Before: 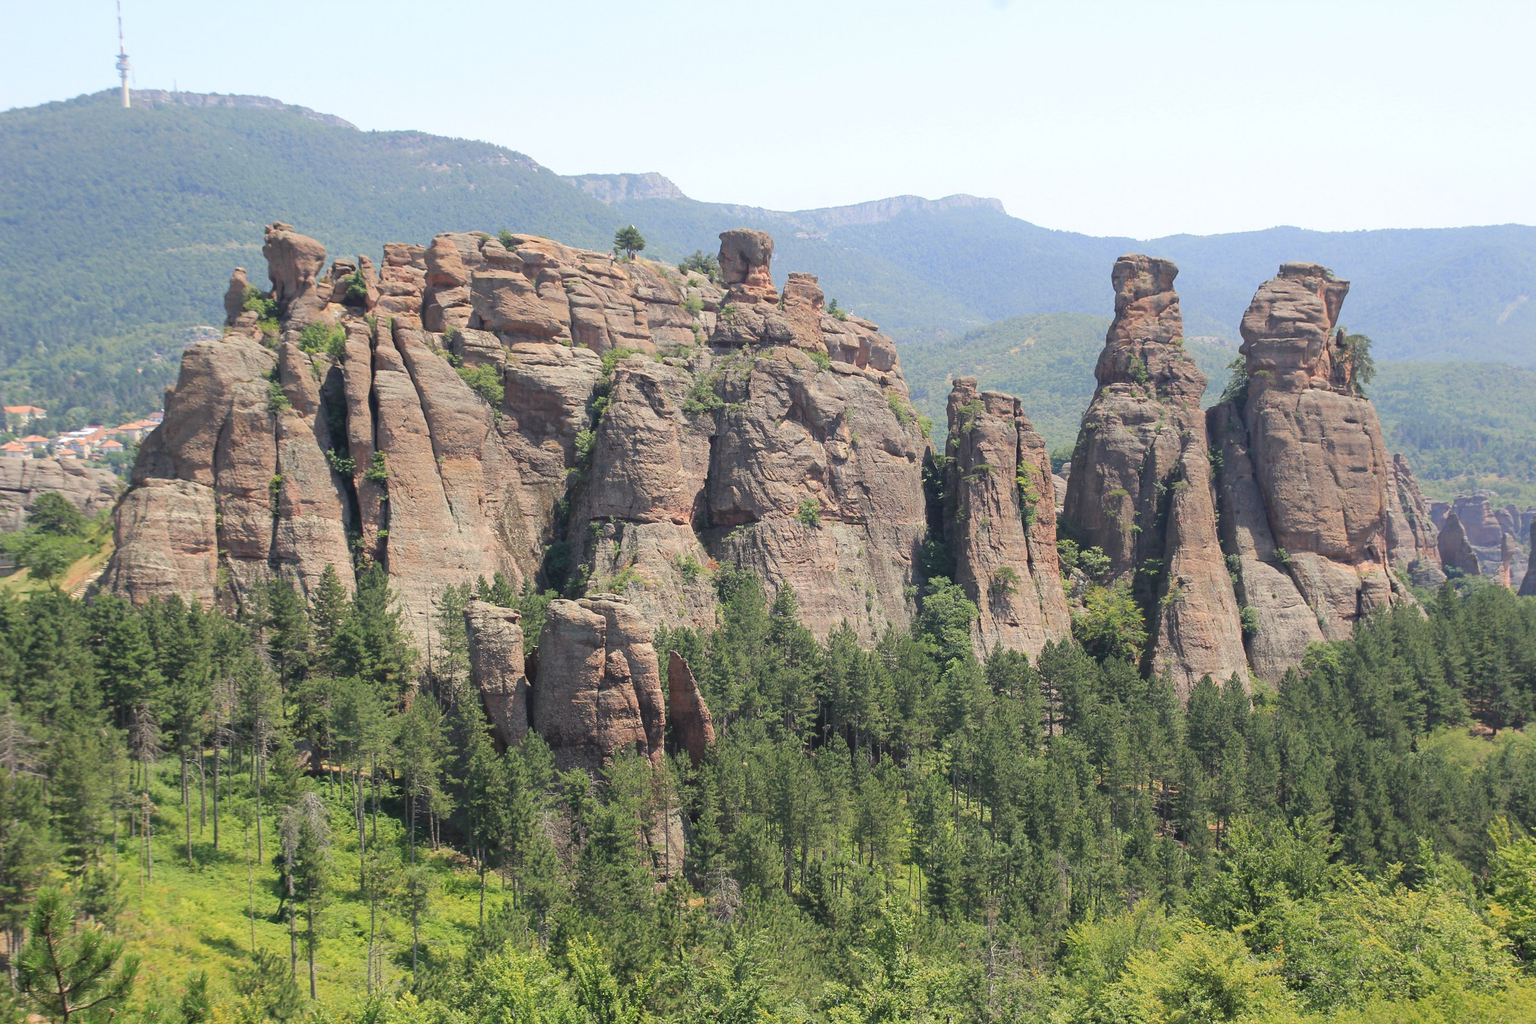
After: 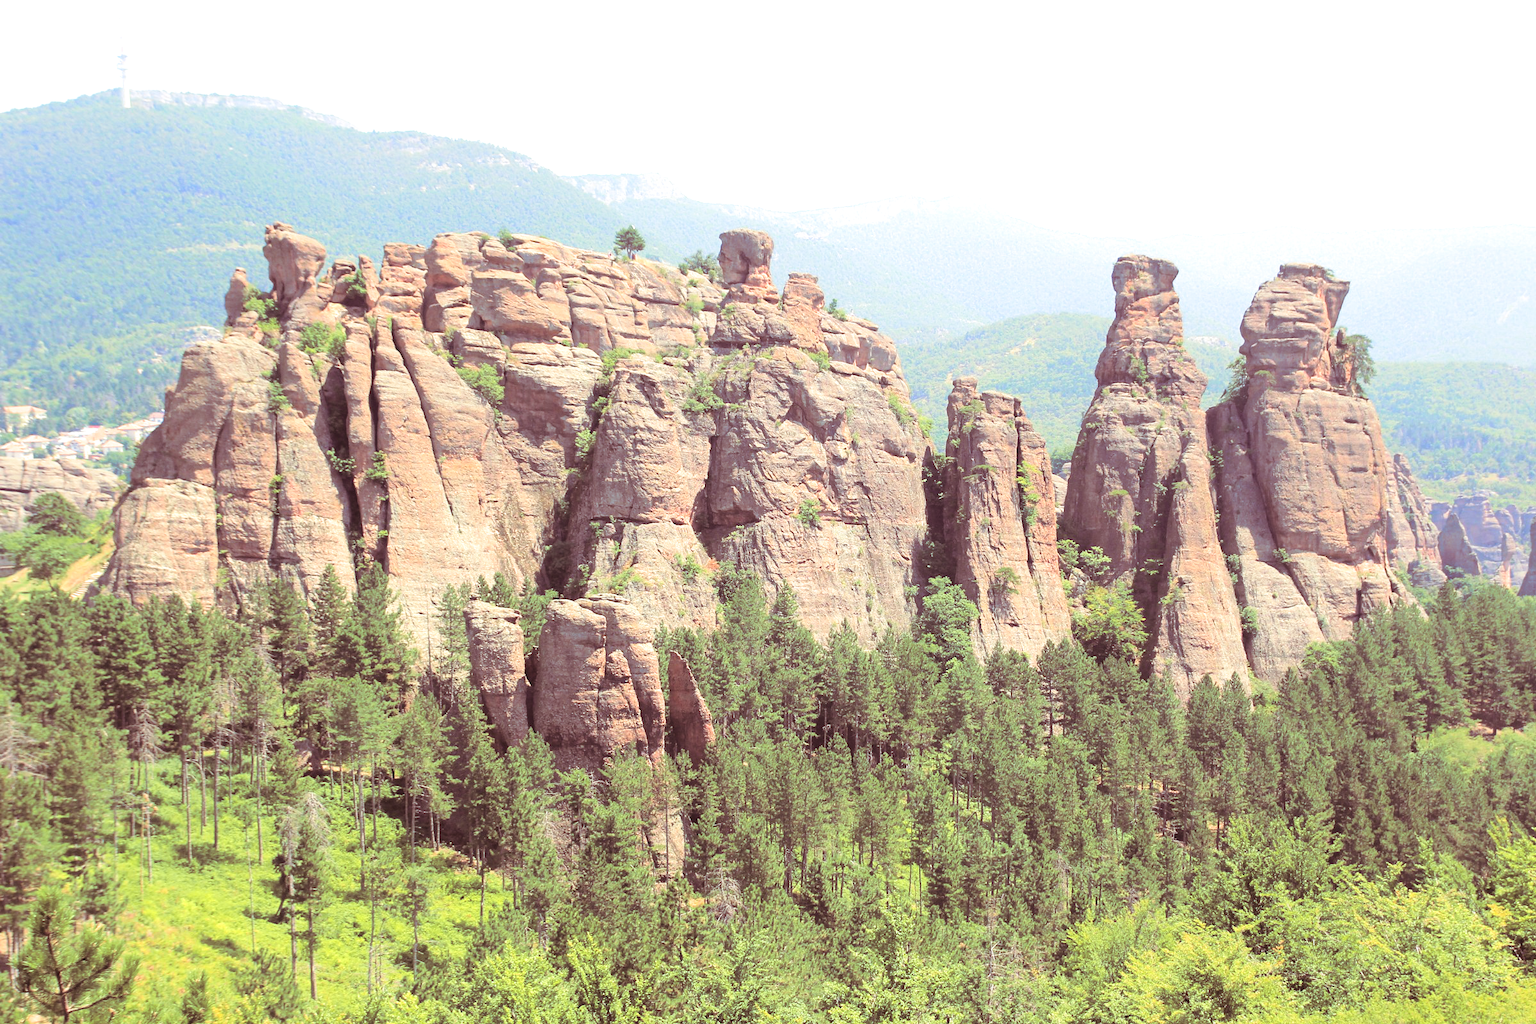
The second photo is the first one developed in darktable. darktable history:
split-toning: on, module defaults
exposure: black level correction 0, exposure 0.7 EV, compensate exposure bias true, compensate highlight preservation false
tone curve: curves: ch0 [(0, 0.01) (0.052, 0.045) (0.136, 0.133) (0.29, 0.332) (0.453, 0.531) (0.676, 0.751) (0.89, 0.919) (1, 1)]; ch1 [(0, 0) (0.094, 0.081) (0.285, 0.299) (0.385, 0.403) (0.447, 0.429) (0.495, 0.496) (0.544, 0.552) (0.589, 0.612) (0.722, 0.728) (1, 1)]; ch2 [(0, 0) (0.257, 0.217) (0.43, 0.421) (0.498, 0.507) (0.531, 0.544) (0.56, 0.579) (0.625, 0.642) (1, 1)], color space Lab, independent channels, preserve colors none
